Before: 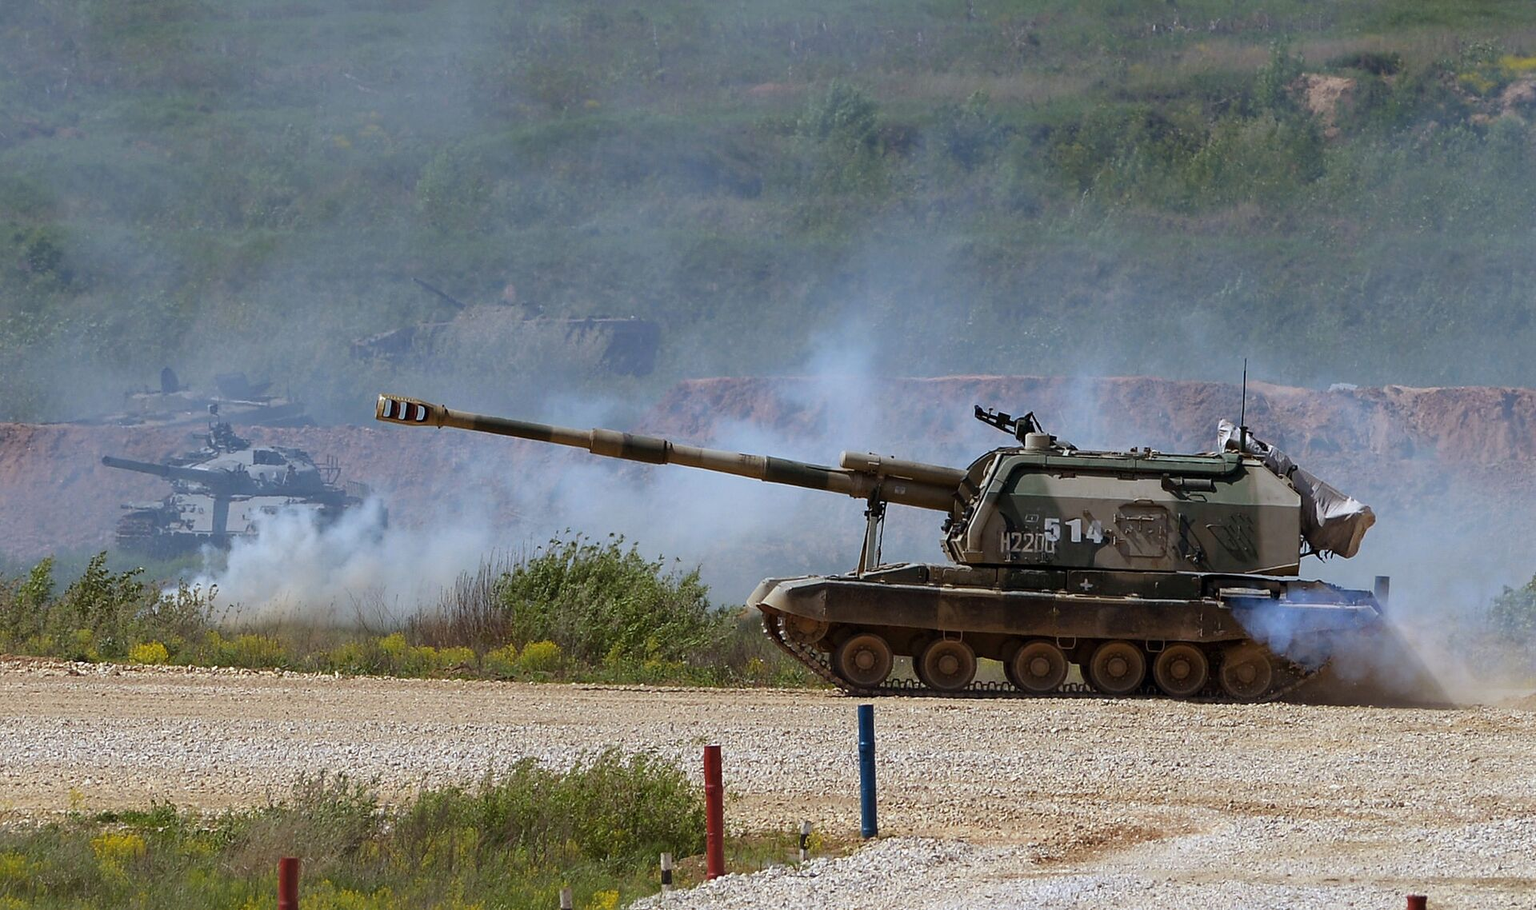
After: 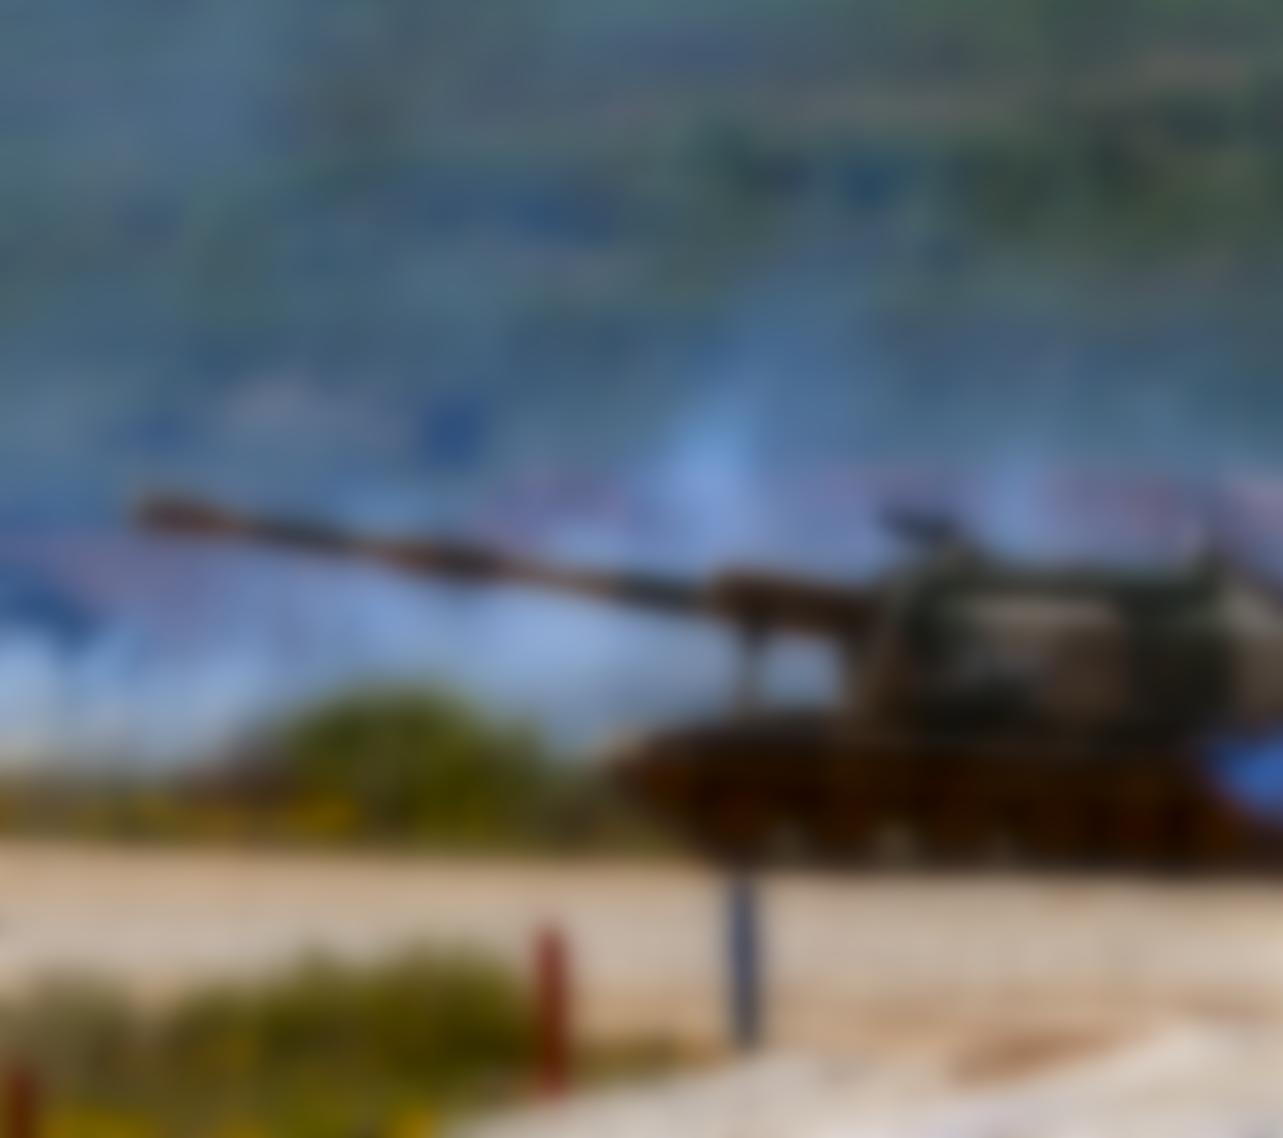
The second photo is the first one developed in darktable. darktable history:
color balance rgb: perceptual saturation grading › global saturation 36%, perceptual brilliance grading › global brilliance 10%, global vibrance 20%
crop and rotate: left 17.732%, right 15.423%
sharpen: radius 2.529, amount 0.323
local contrast: mode bilateral grid, contrast 20, coarseness 50, detail 120%, midtone range 0.2
lowpass: radius 16, unbound 0
color zones: curves: ch0 [(0, 0.473) (0.001, 0.473) (0.226, 0.548) (0.4, 0.589) (0.525, 0.54) (0.728, 0.403) (0.999, 0.473) (1, 0.473)]; ch1 [(0, 0.619) (0.001, 0.619) (0.234, 0.388) (0.4, 0.372) (0.528, 0.422) (0.732, 0.53) (0.999, 0.619) (1, 0.619)]; ch2 [(0, 0.547) (0.001, 0.547) (0.226, 0.45) (0.4, 0.525) (0.525, 0.585) (0.8, 0.511) (0.999, 0.547) (1, 0.547)]
contrast brightness saturation: brightness -0.2, saturation 0.08
